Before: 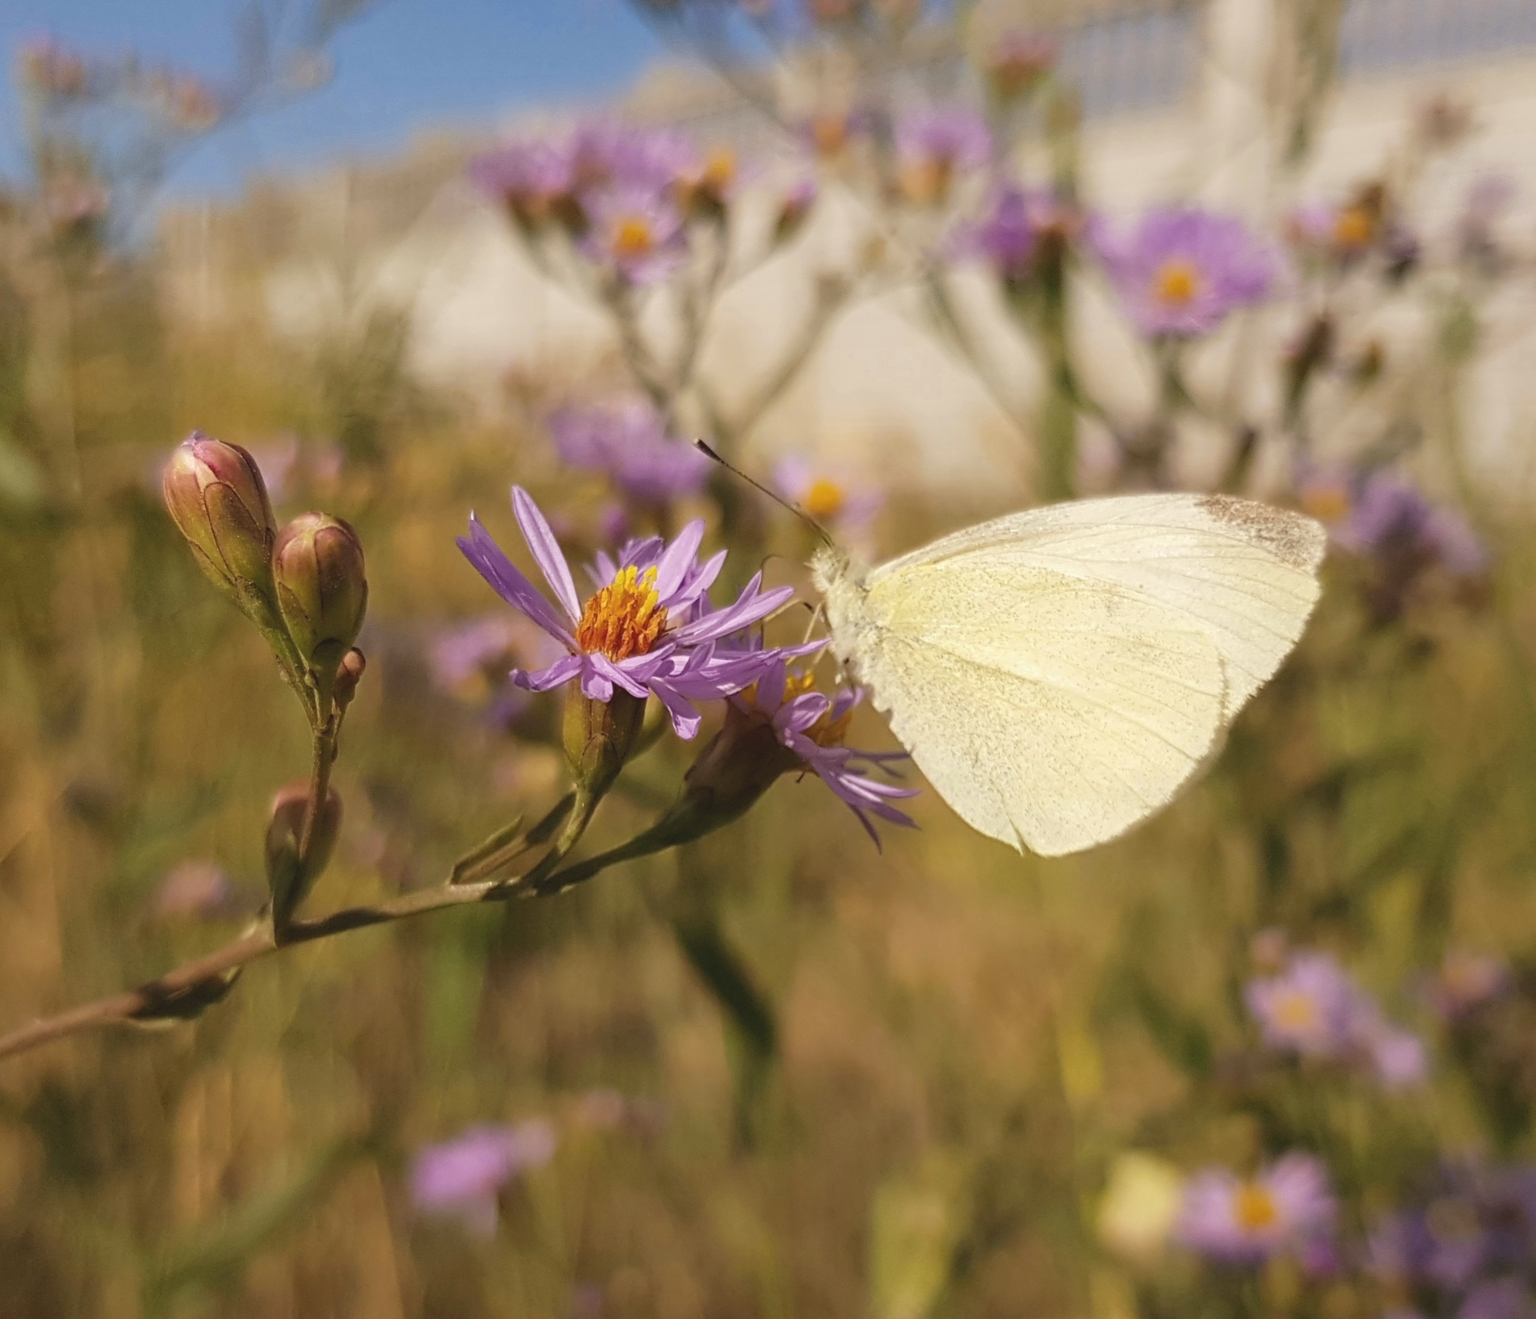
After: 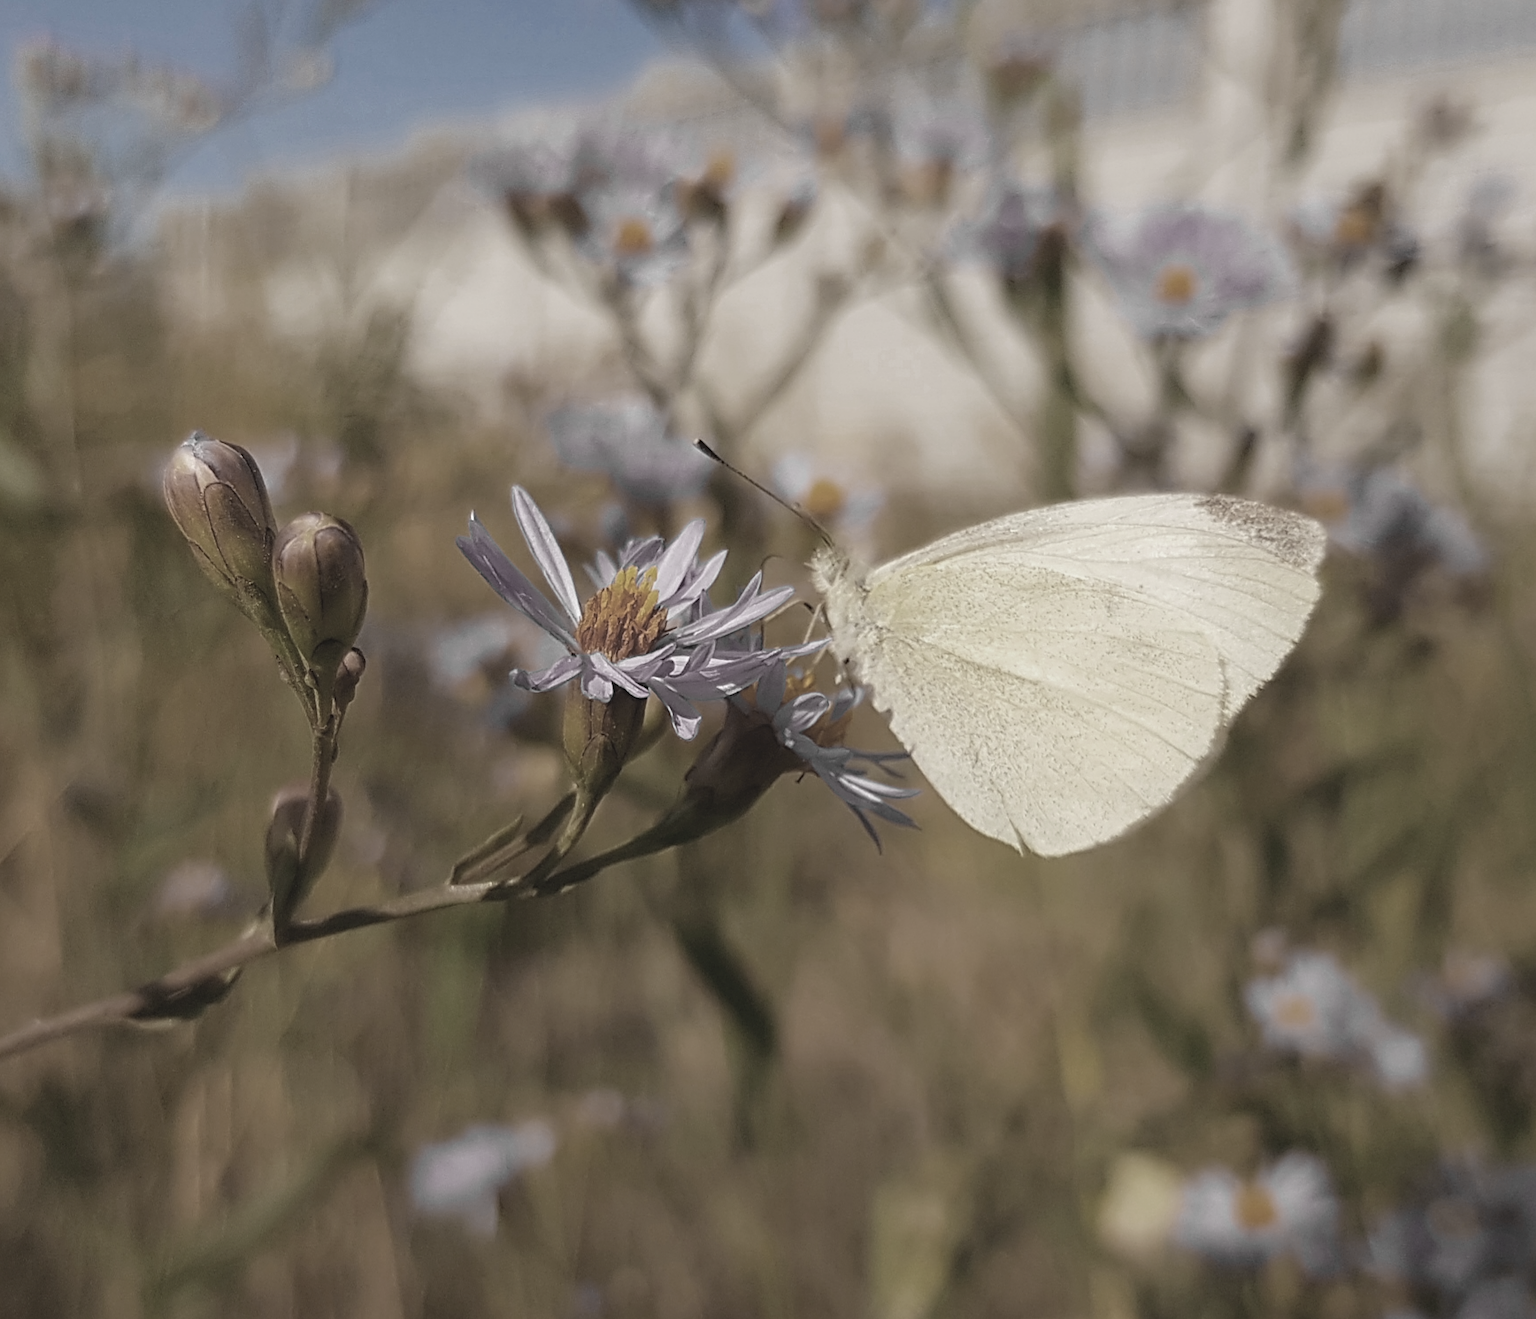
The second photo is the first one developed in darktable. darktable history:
sharpen: on, module defaults
color zones: curves: ch0 [(0, 0.487) (0.241, 0.395) (0.434, 0.373) (0.658, 0.412) (0.838, 0.487)]; ch1 [(0, 0) (0.053, 0.053) (0.211, 0.202) (0.579, 0.259) (0.781, 0.241)]
